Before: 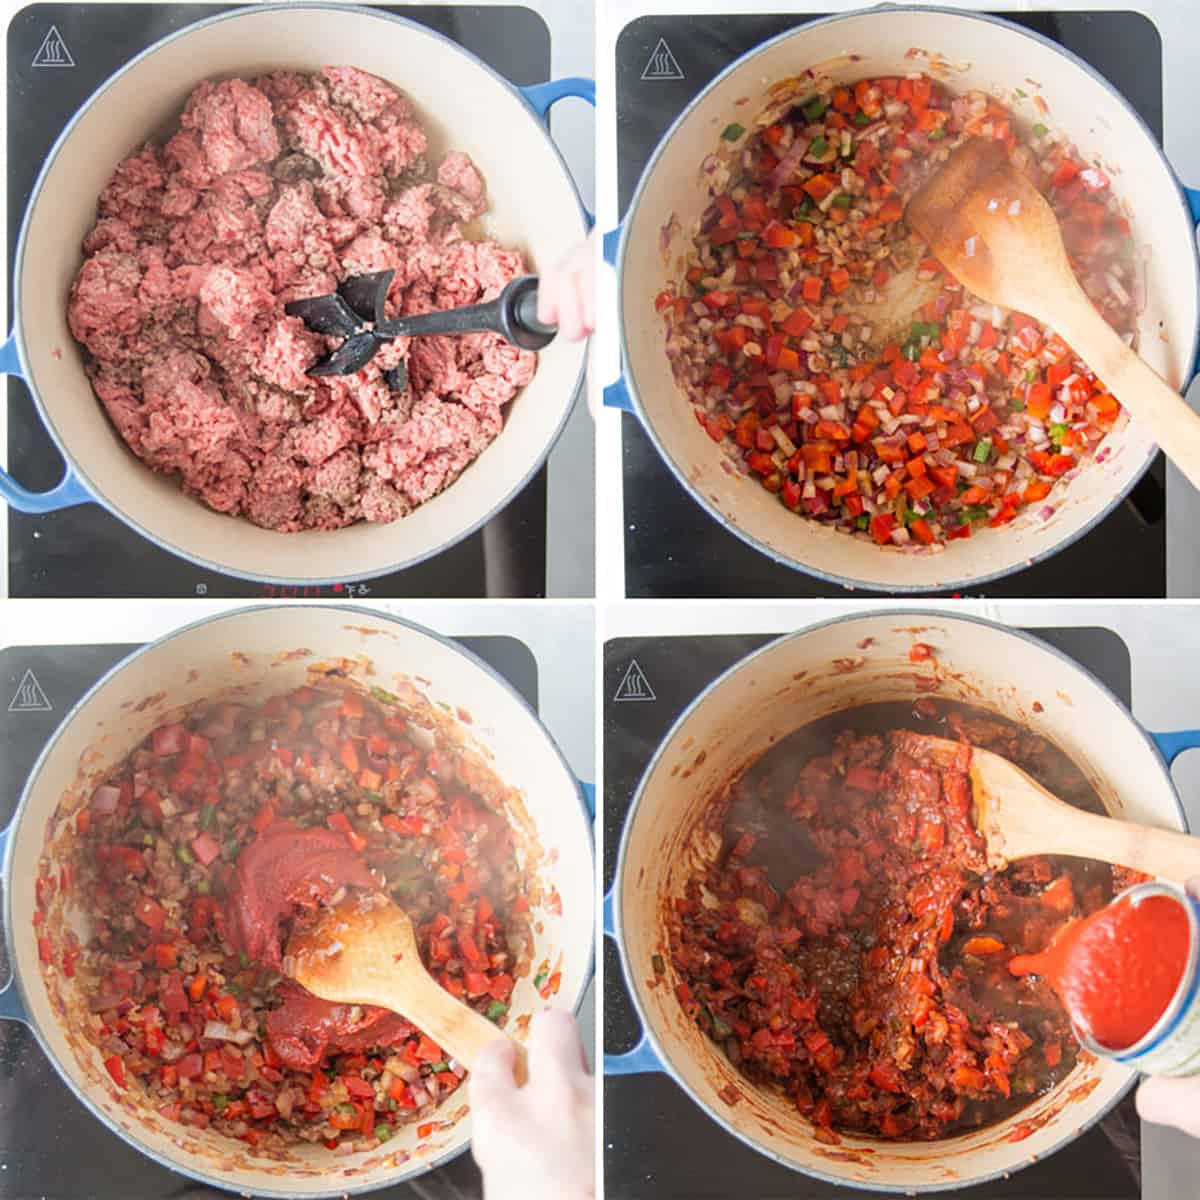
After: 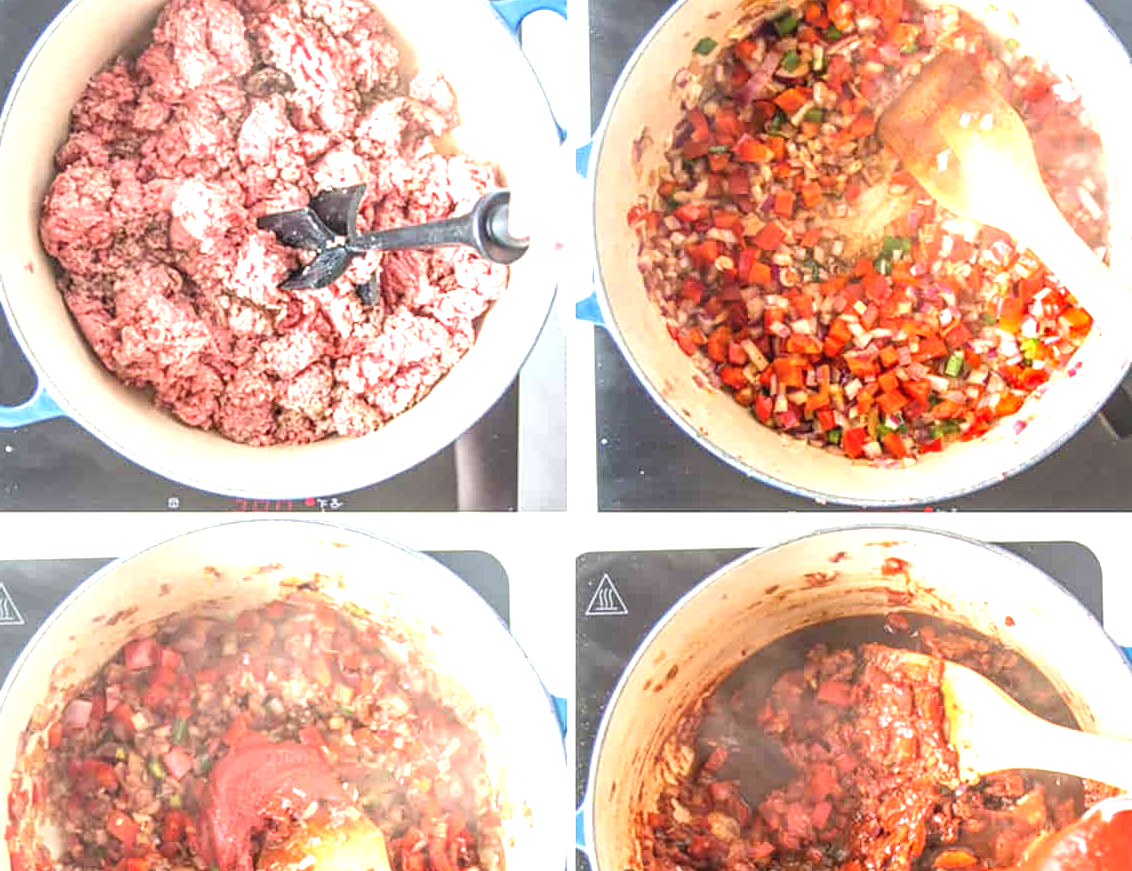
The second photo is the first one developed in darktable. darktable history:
crop: left 2.404%, top 7.181%, right 3.234%, bottom 20.182%
exposure: black level correction 0, exposure 1.126 EV, compensate exposure bias true, compensate highlight preservation false
local contrast: highlights 5%, shadows 7%, detail 133%
